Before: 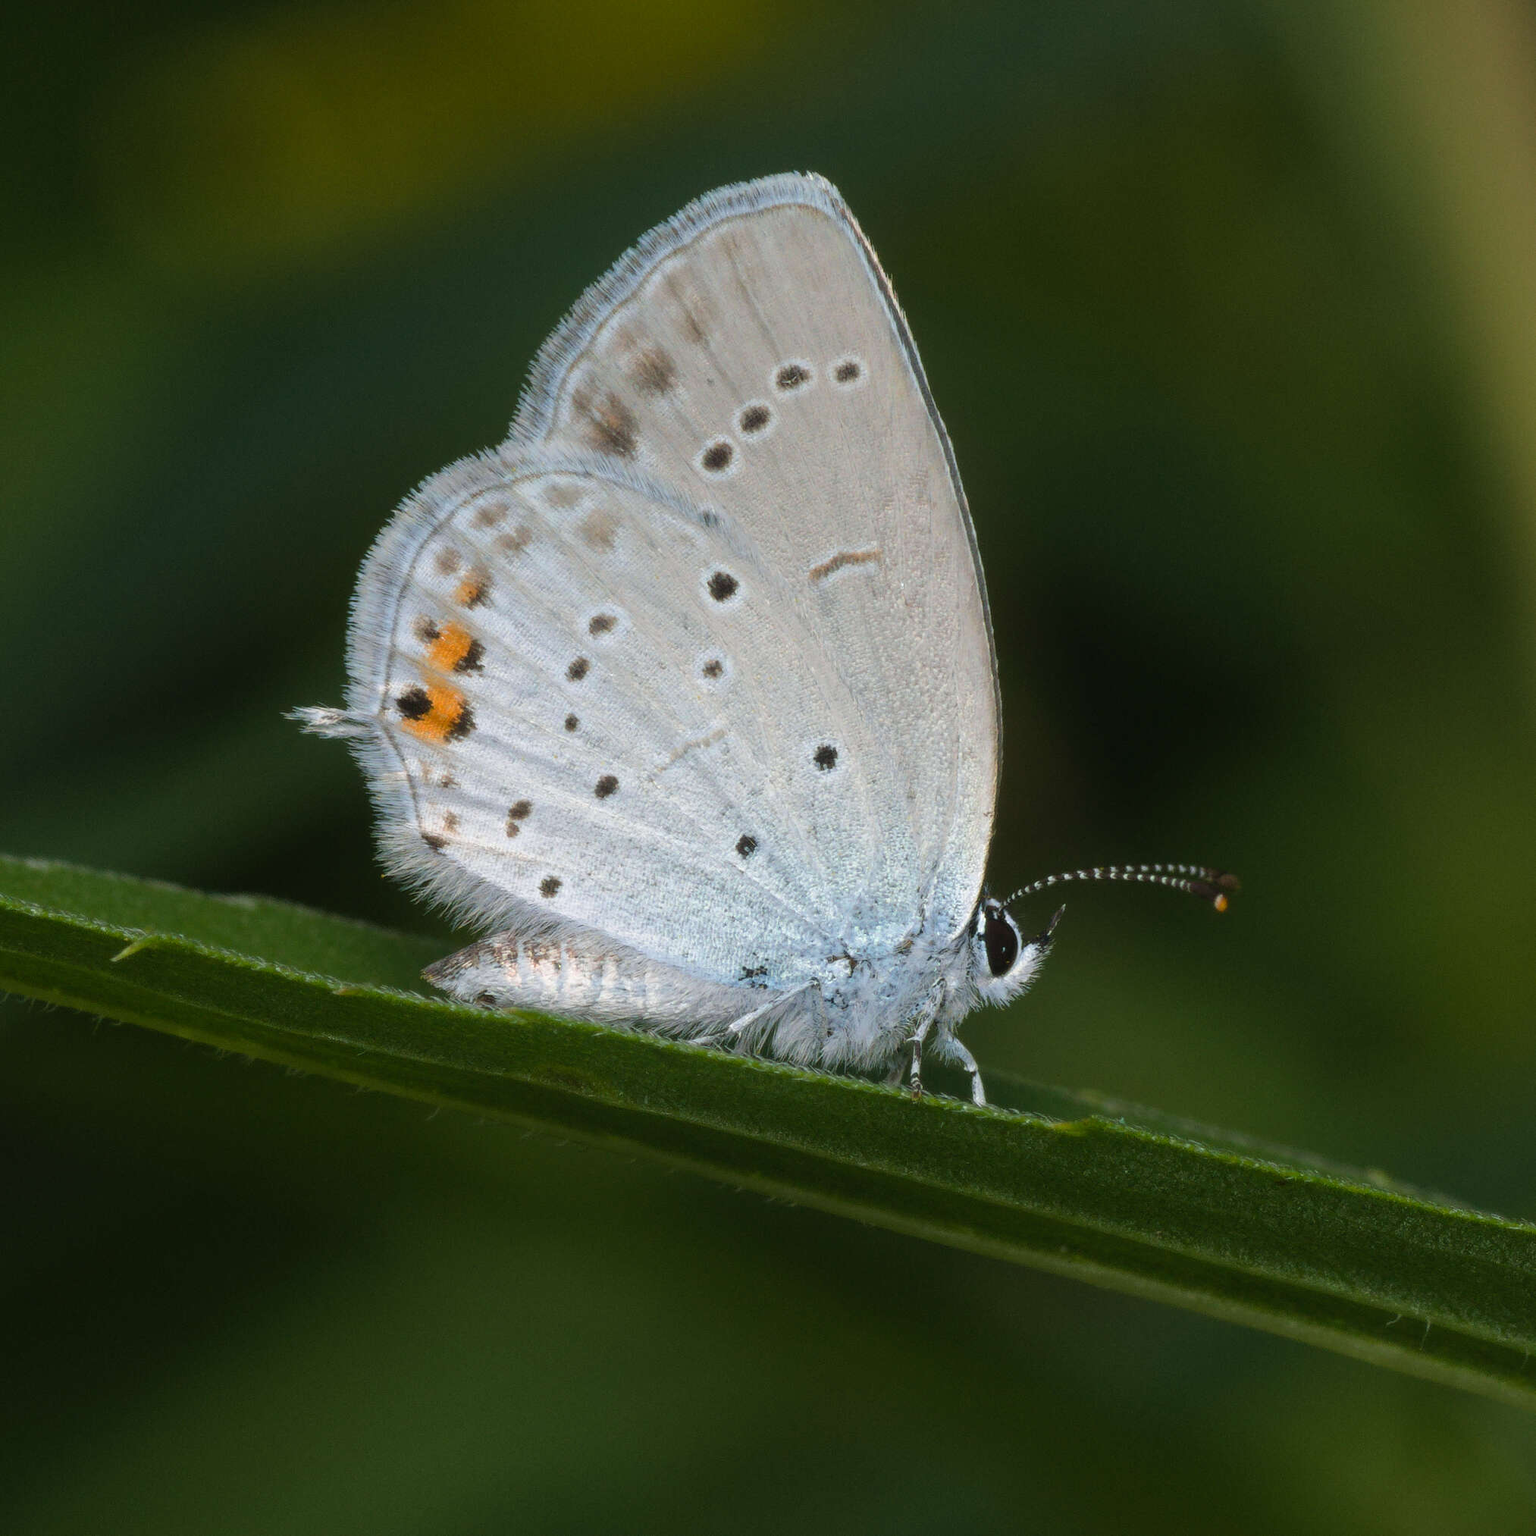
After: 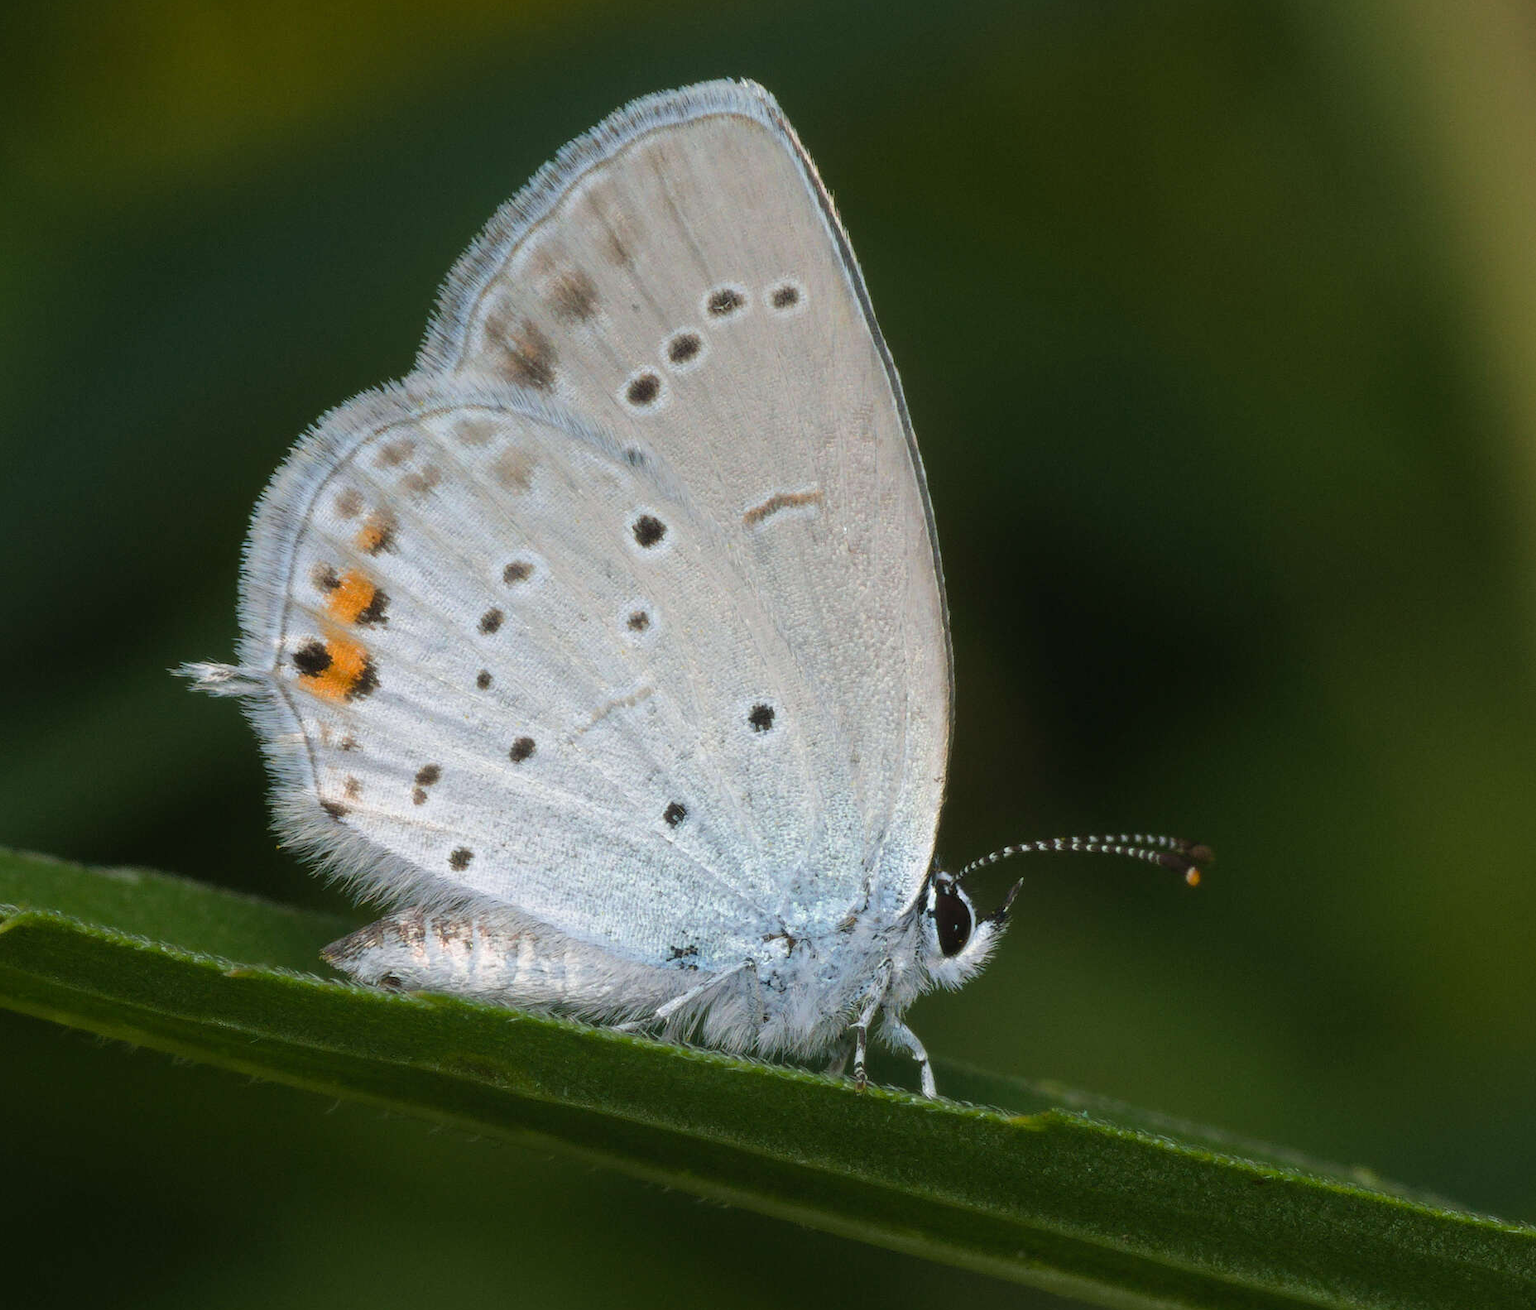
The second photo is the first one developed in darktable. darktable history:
crop: left 8.378%, top 6.562%, bottom 15.293%
